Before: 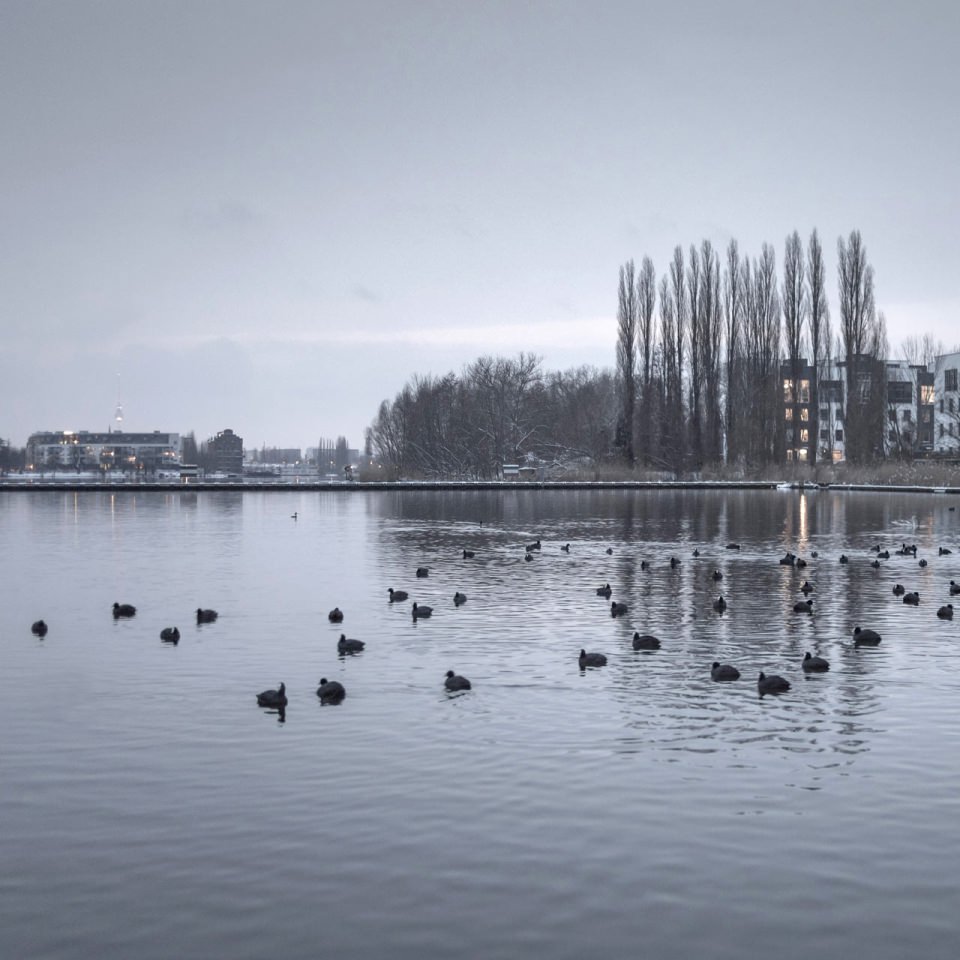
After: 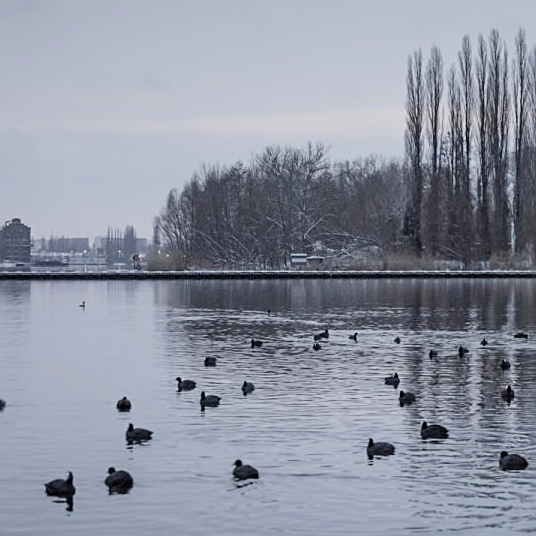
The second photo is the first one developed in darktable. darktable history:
crop and rotate: left 22.13%, top 22.054%, right 22.026%, bottom 22.102%
sharpen: on, module defaults
filmic rgb: black relative exposure -7.65 EV, white relative exposure 4.56 EV, hardness 3.61
velvia: on, module defaults
